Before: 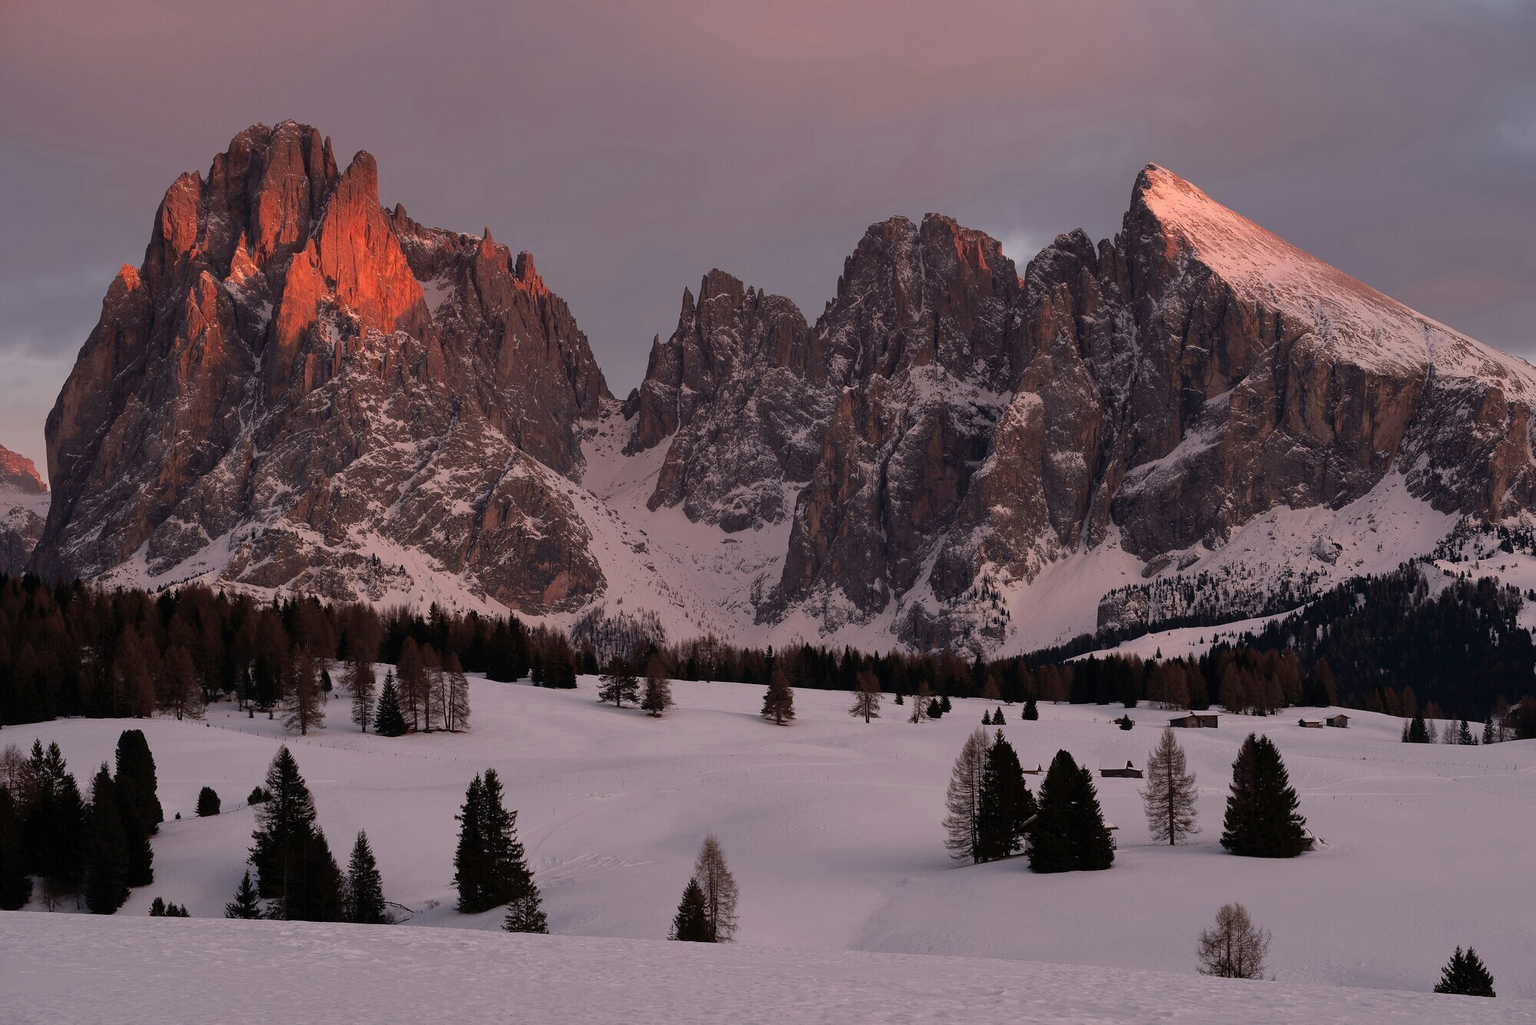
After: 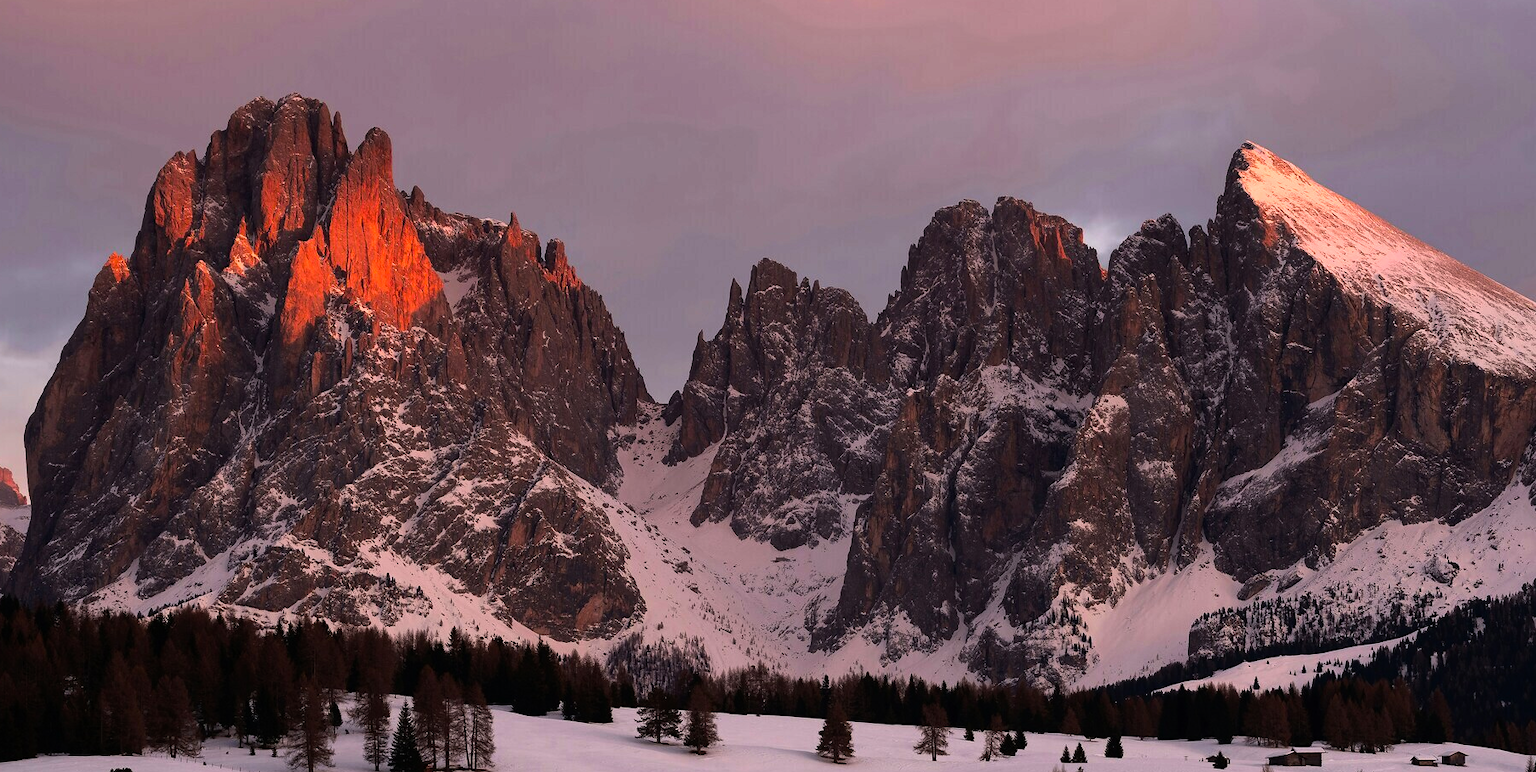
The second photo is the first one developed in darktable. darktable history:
crop: left 1.509%, top 3.452%, right 7.696%, bottom 28.452%
tone equalizer: -8 EV -0.75 EV, -7 EV -0.7 EV, -6 EV -0.6 EV, -5 EV -0.4 EV, -3 EV 0.4 EV, -2 EV 0.6 EV, -1 EV 0.7 EV, +0 EV 0.75 EV, edges refinement/feathering 500, mask exposure compensation -1.57 EV, preserve details no
color balance rgb: perceptual saturation grading › global saturation 20%, global vibrance 20%
